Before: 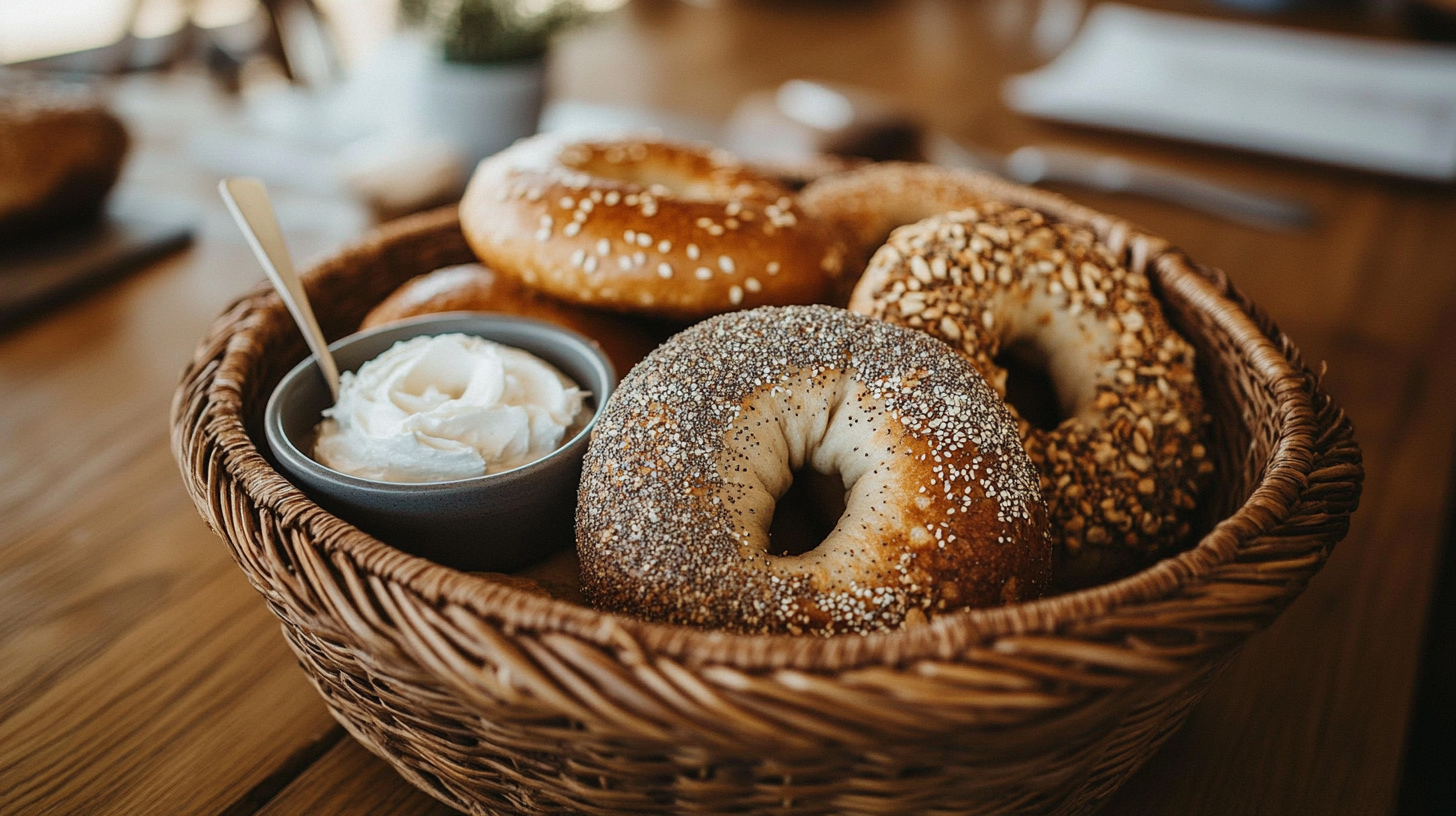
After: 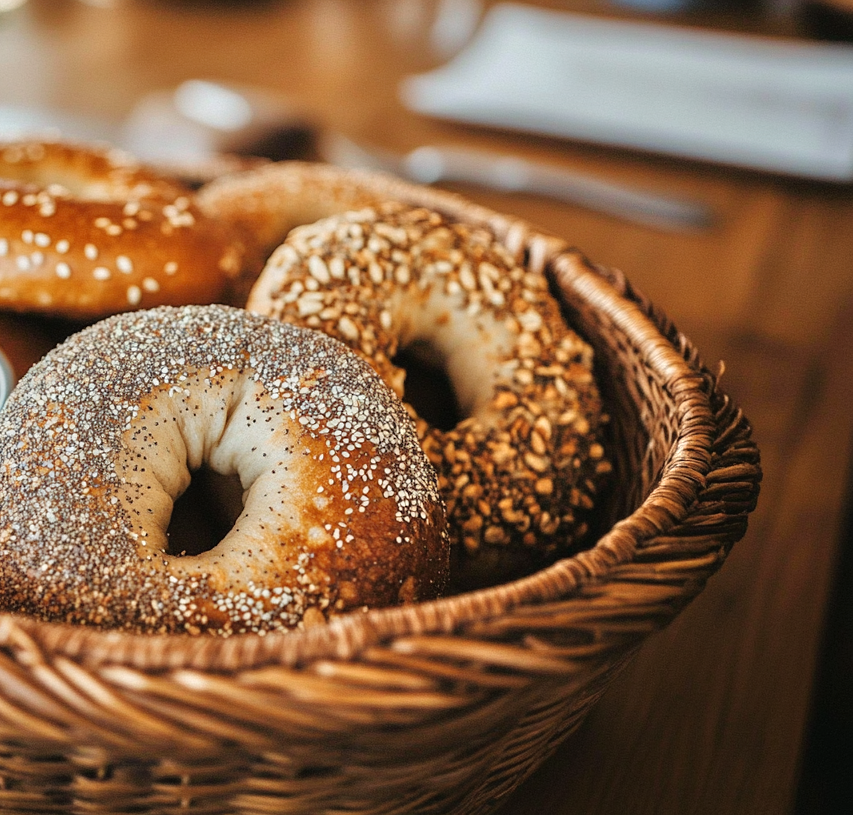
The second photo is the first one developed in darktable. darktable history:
exposure: compensate highlight preservation false
tone equalizer: -7 EV 0.15 EV, -6 EV 0.6 EV, -5 EV 1.15 EV, -4 EV 1.33 EV, -3 EV 1.15 EV, -2 EV 0.6 EV, -1 EV 0.15 EV, mask exposure compensation -0.5 EV
crop: left 41.402%
